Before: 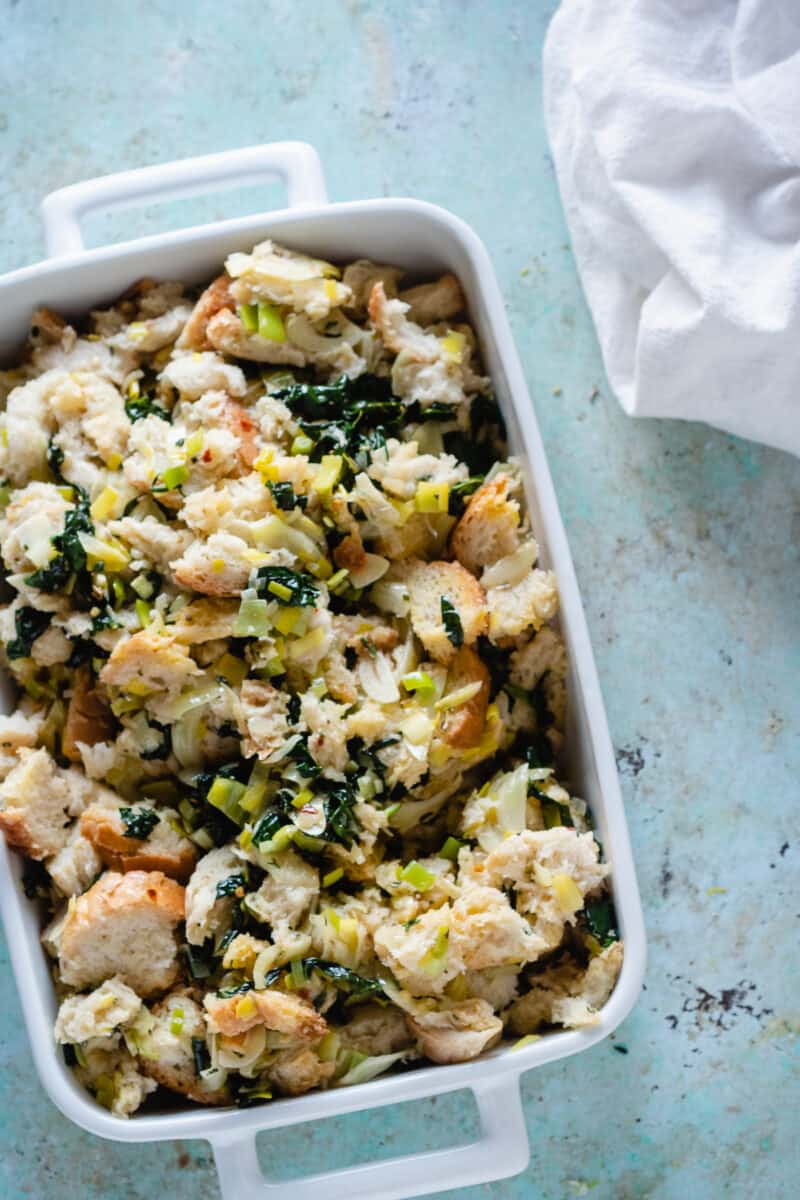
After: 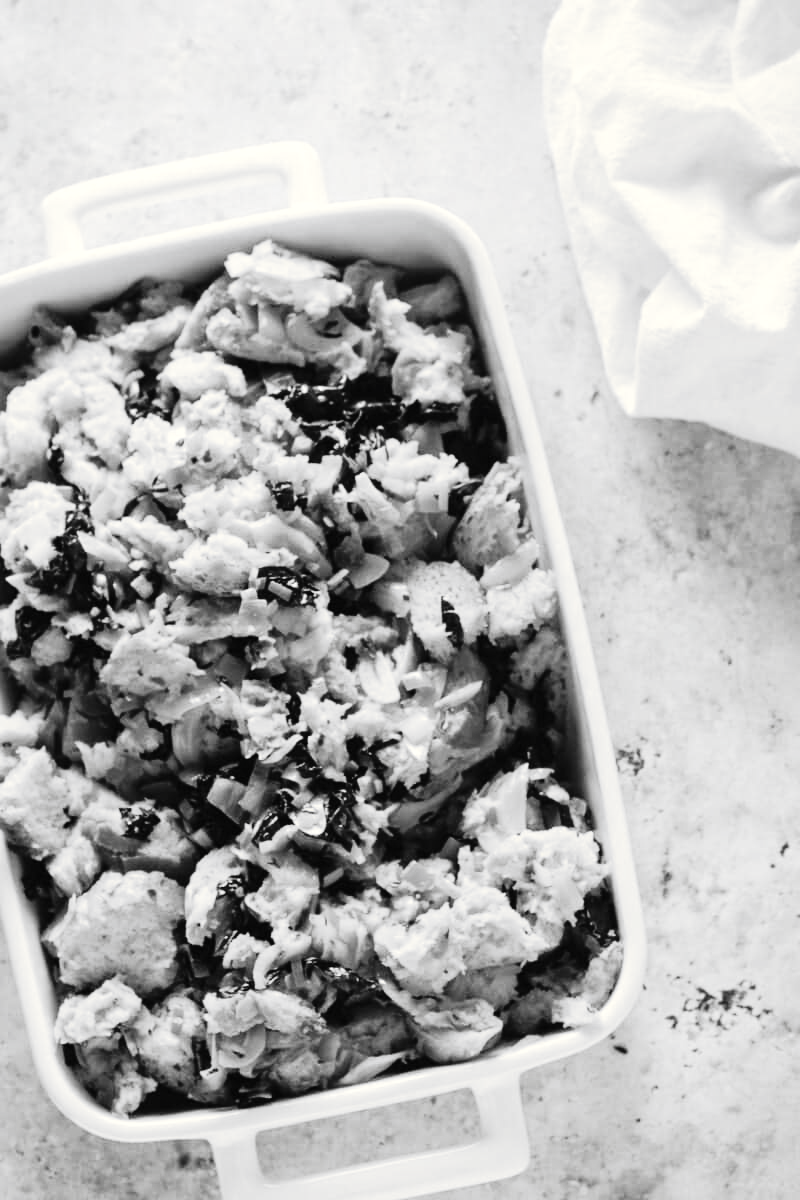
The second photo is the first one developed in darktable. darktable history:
tone curve: curves: ch0 [(0, 0) (0.003, 0.011) (0.011, 0.014) (0.025, 0.023) (0.044, 0.035) (0.069, 0.047) (0.1, 0.065) (0.136, 0.098) (0.177, 0.139) (0.224, 0.214) (0.277, 0.306) (0.335, 0.392) (0.399, 0.484) (0.468, 0.584) (0.543, 0.68) (0.623, 0.772) (0.709, 0.847) (0.801, 0.905) (0.898, 0.951) (1, 1)], preserve colors none
color look up table: target L [91.64, 82.41, 100.32, 88.82, 80.24, 74.42, 69.98, 48.31, 57.48, 44.82, 40.52, 28.63, 3.028, 201.09, 84.56, 74.42, 65.87, 61.7, 55.28, 59.66, 59.66, 48.31, 48.04, 28.19, 20.32, 23.06, 100, 88.82, 82.41, 84.56, 76.98, 72.21, 75.52, 74.42, 56.58, 82.76, 81.69, 51.75, 40.32, 49.37, 5.881, 100, 101.29, 91.64, 75.15, 69.24, 67, 76.98, 56.32], target a [-0.1, -0.002, 0.001, -0.101, -0.003, -0.003, -0.001, 0.001, 0, 0.001, 0.001, 0.001, 0, 0, -0.003, -0.003, 0, 0, 0.001 ×8, -1.004, -0.101, -0.002, -0.003, 0, -0.003, 0, -0.003, 0.001, 0, -0.001, 0.001, 0.001, 0.001, 0, -1.004, 0.001, -0.1, -0.002, -0.002, 0, 0, 0], target b [1.237, 0.025, -0.003, 1.246, 0.025, 0.025, 0.004, -0.003, 0.004, -0.003, -0.005, -0.004, 0, -0.001, 0.026, 0.025, 0.004, 0.004, -0.003 ×5, -0.004, -0.004, -0.004, 13.22, 1.246, 0.025, 0.026, 0.003, 0.025, 0.003, 0.025, -0.003, 0.002, 0.003, -0.003, -0.005, -0.003, -0.001, 13.22, -0.003, 1.237, 0.025, 0.025, 0.004, 0.003, 0.003], num patches 49
